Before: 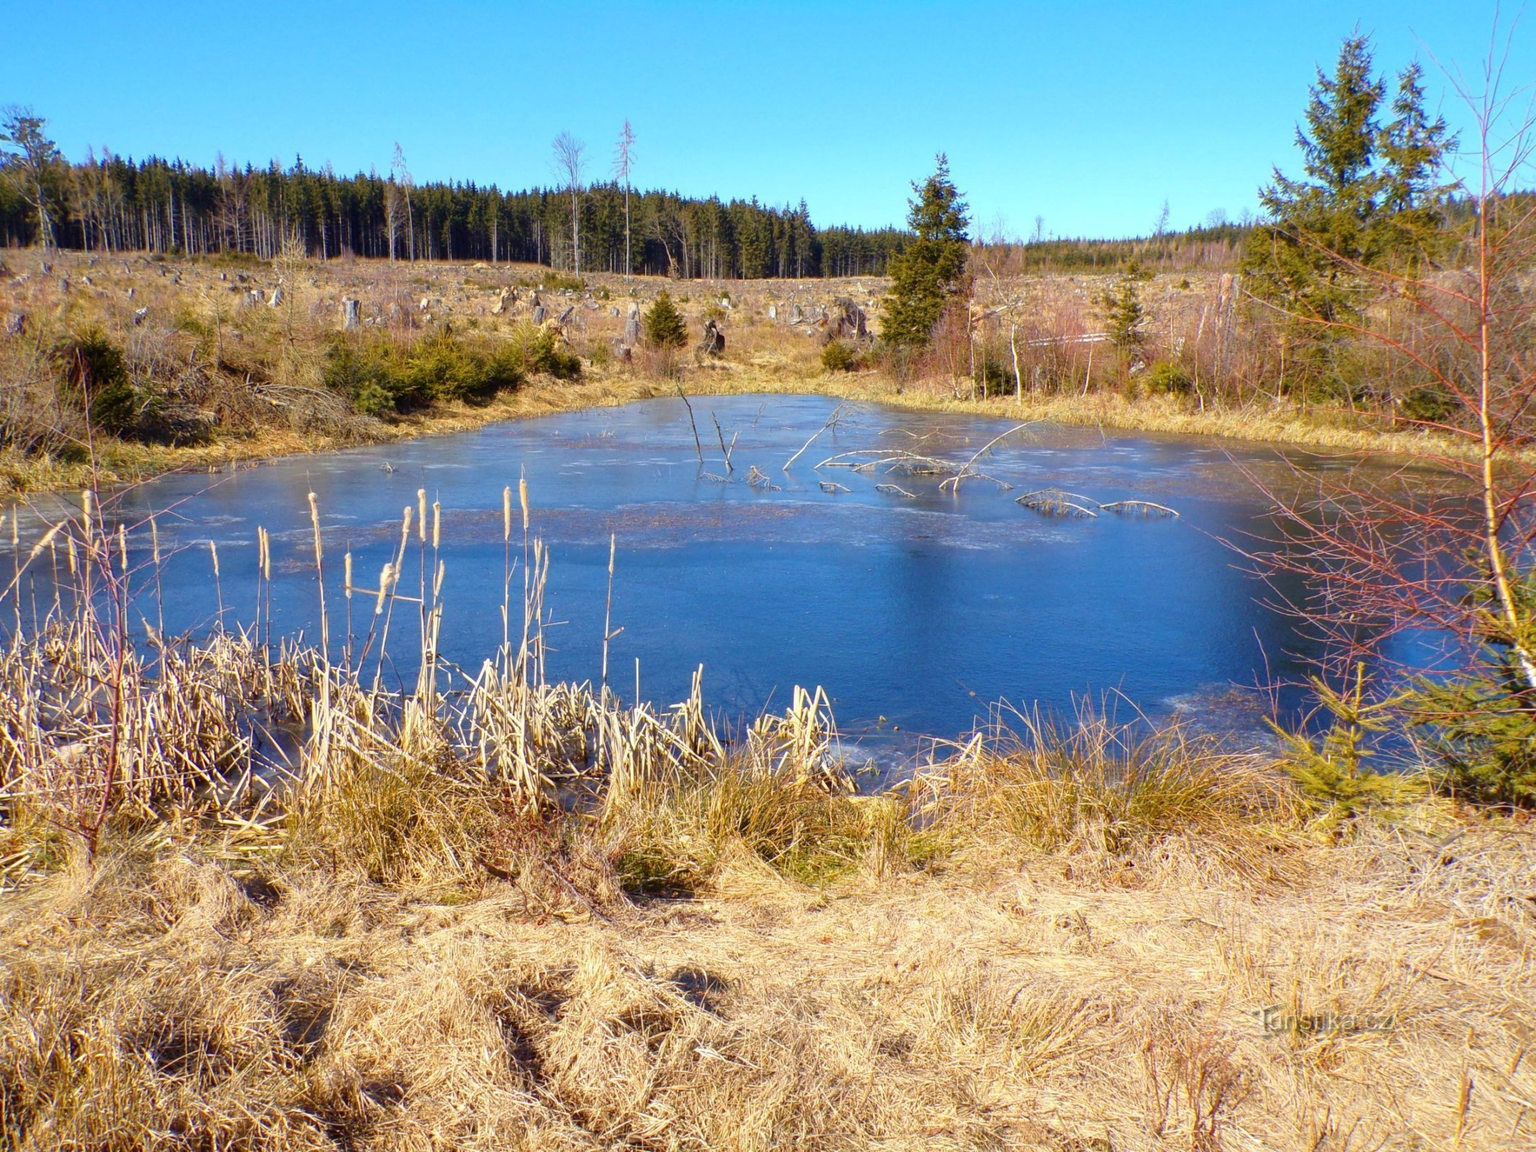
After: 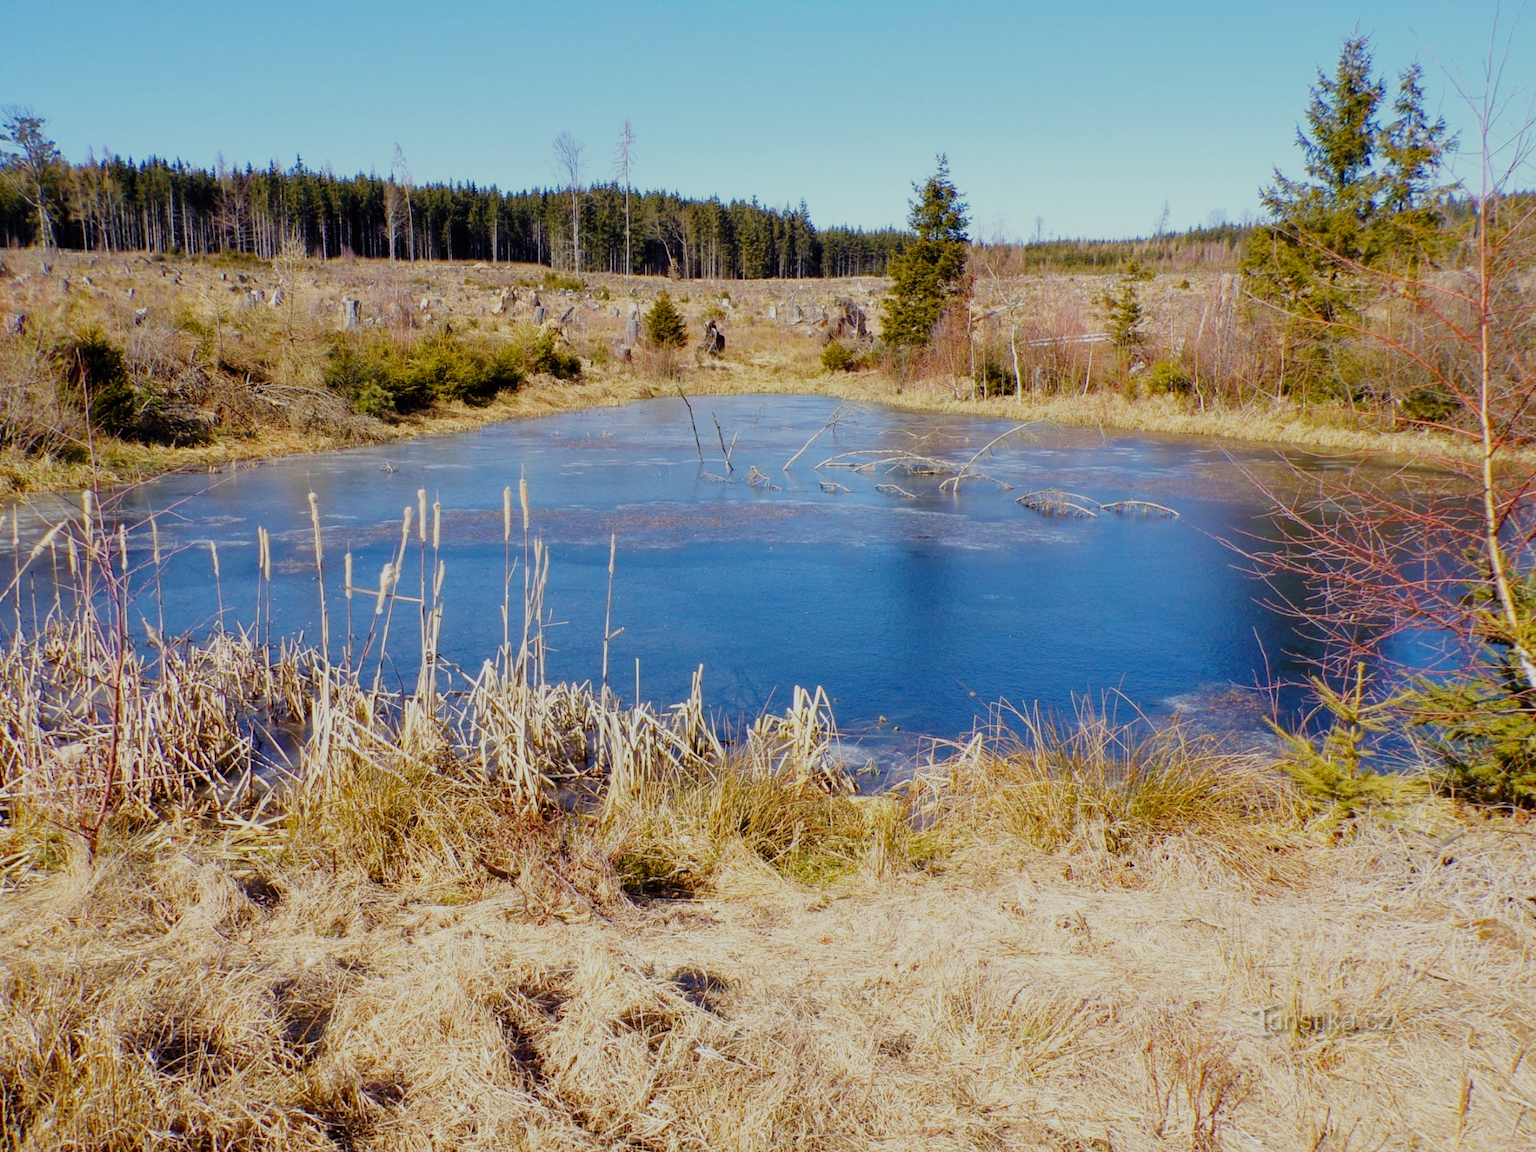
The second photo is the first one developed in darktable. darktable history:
filmic rgb: black relative exposure -7.65 EV, white relative exposure 4.56 EV, hardness 3.61, add noise in highlights 0.002, preserve chrominance no, color science v3 (2019), use custom middle-gray values true, contrast in highlights soft
